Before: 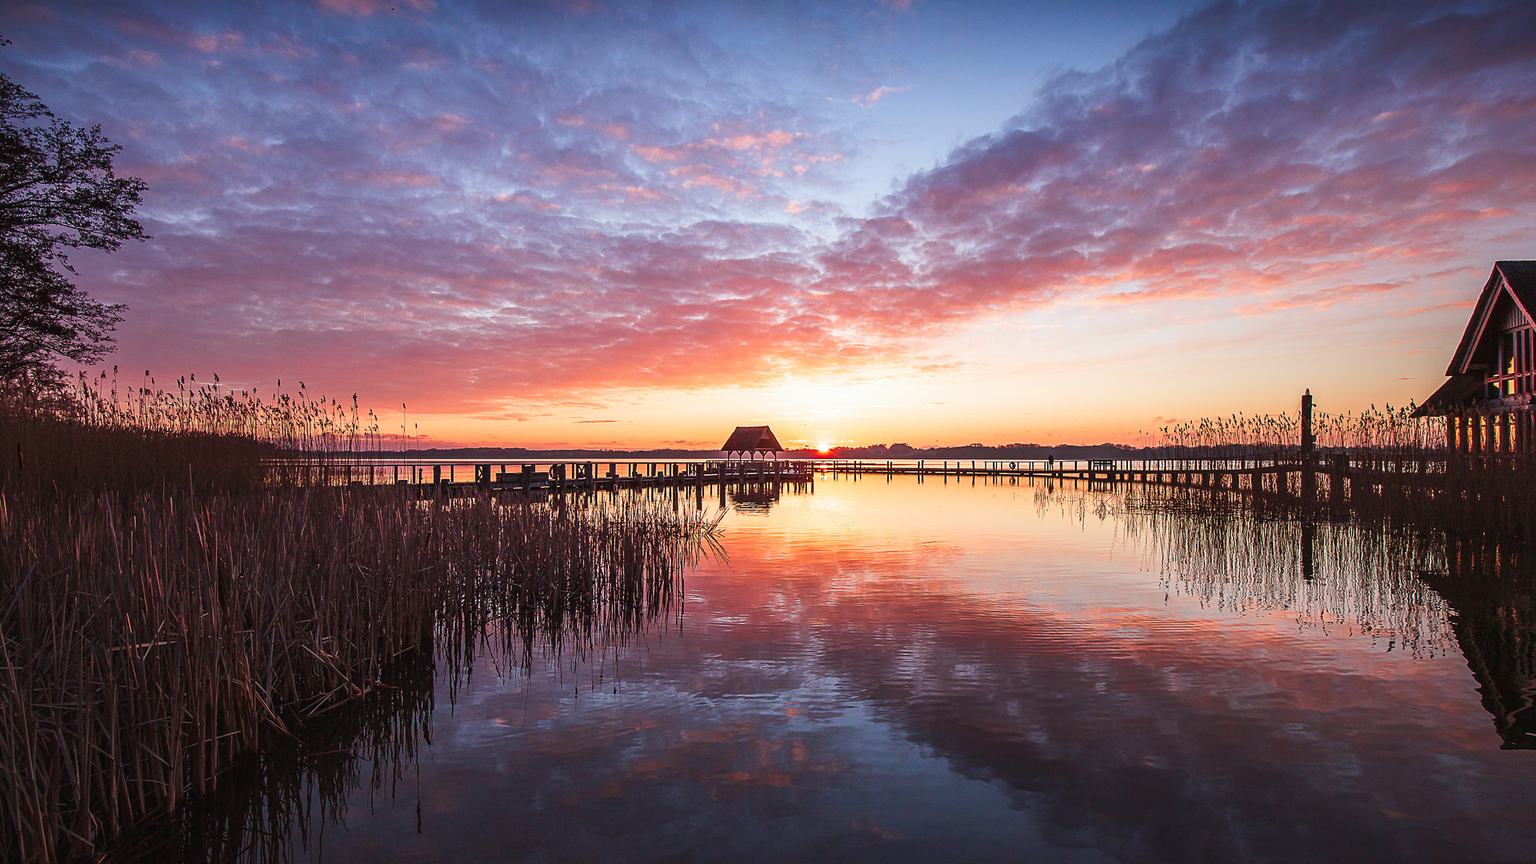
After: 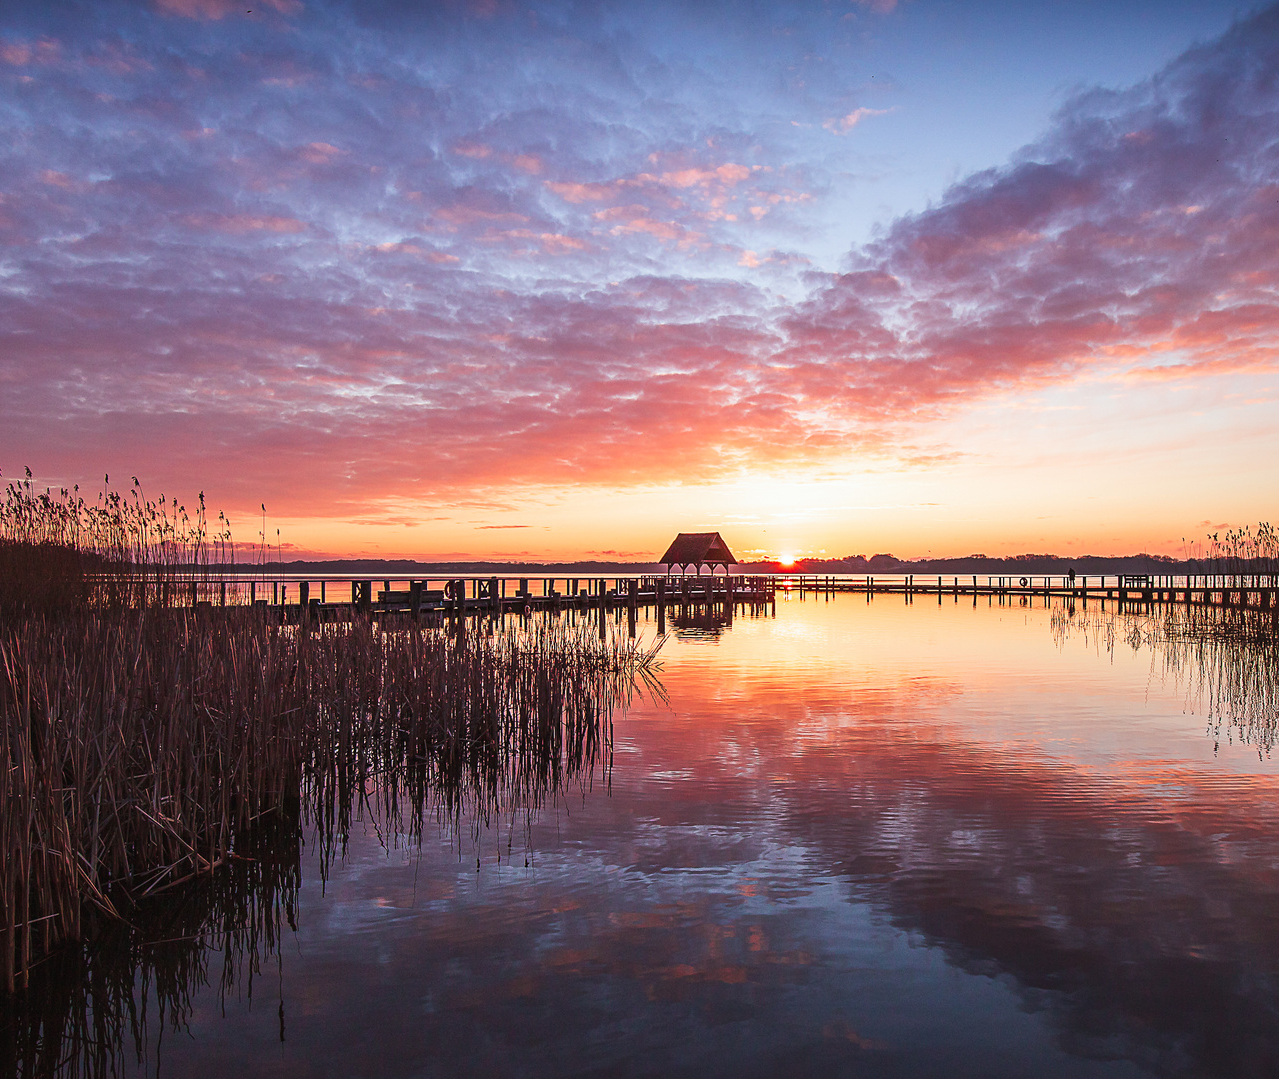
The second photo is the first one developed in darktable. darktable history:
tone equalizer: -7 EV 0.13 EV, smoothing diameter 25%, edges refinement/feathering 10, preserve details guided filter
crop and rotate: left 12.648%, right 20.685%
white balance: emerald 1
